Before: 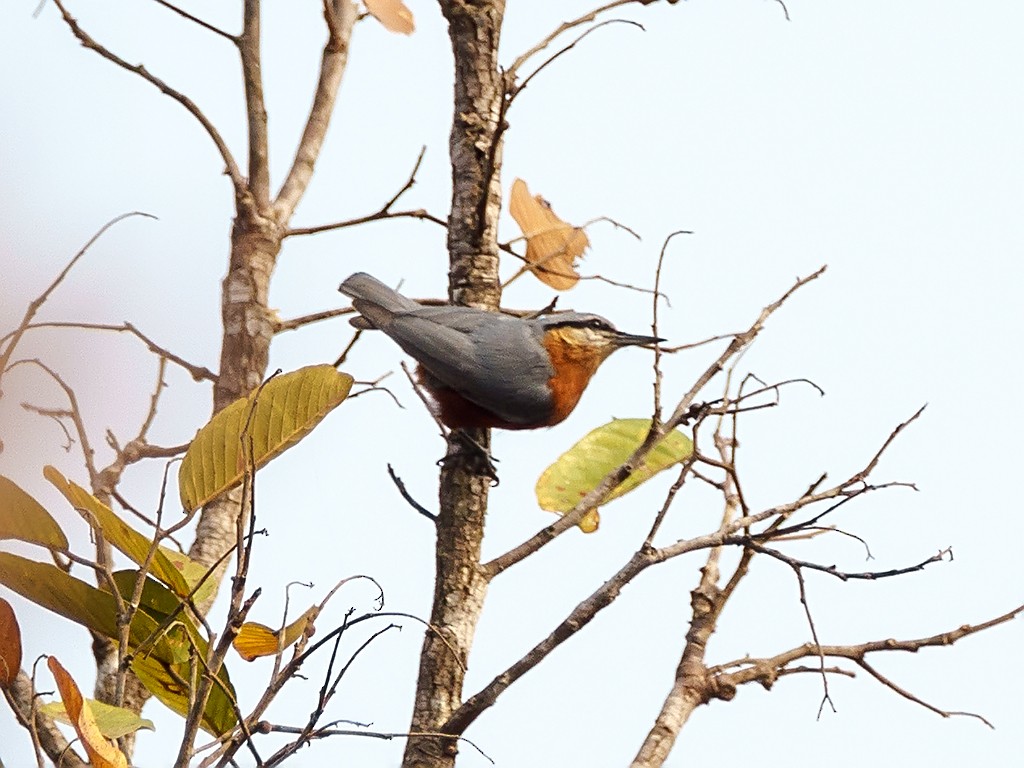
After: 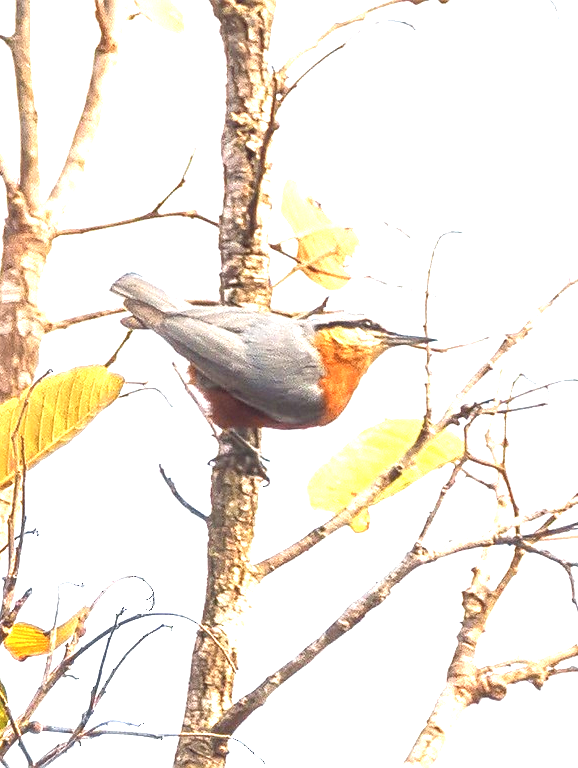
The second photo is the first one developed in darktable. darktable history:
exposure: black level correction 0, exposure 1.552 EV, compensate exposure bias true, compensate highlight preservation false
crop and rotate: left 22.418%, right 21.041%
local contrast: detail 110%
